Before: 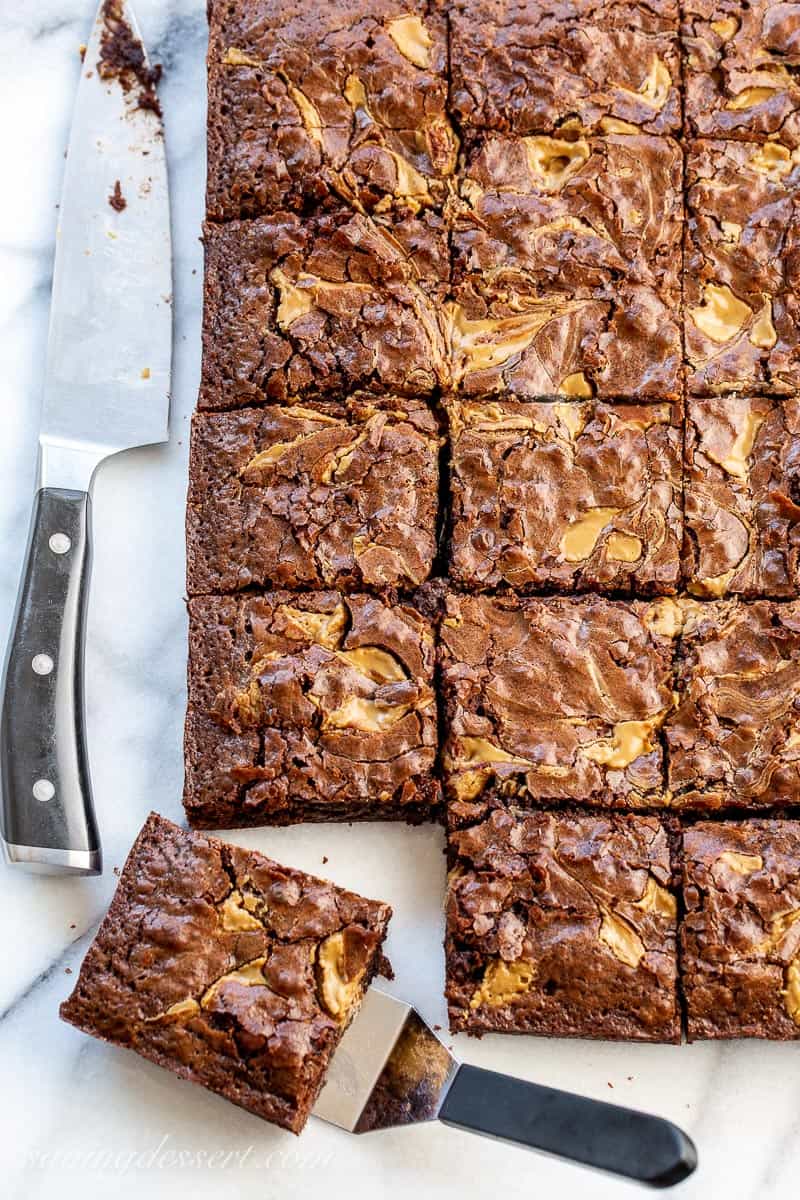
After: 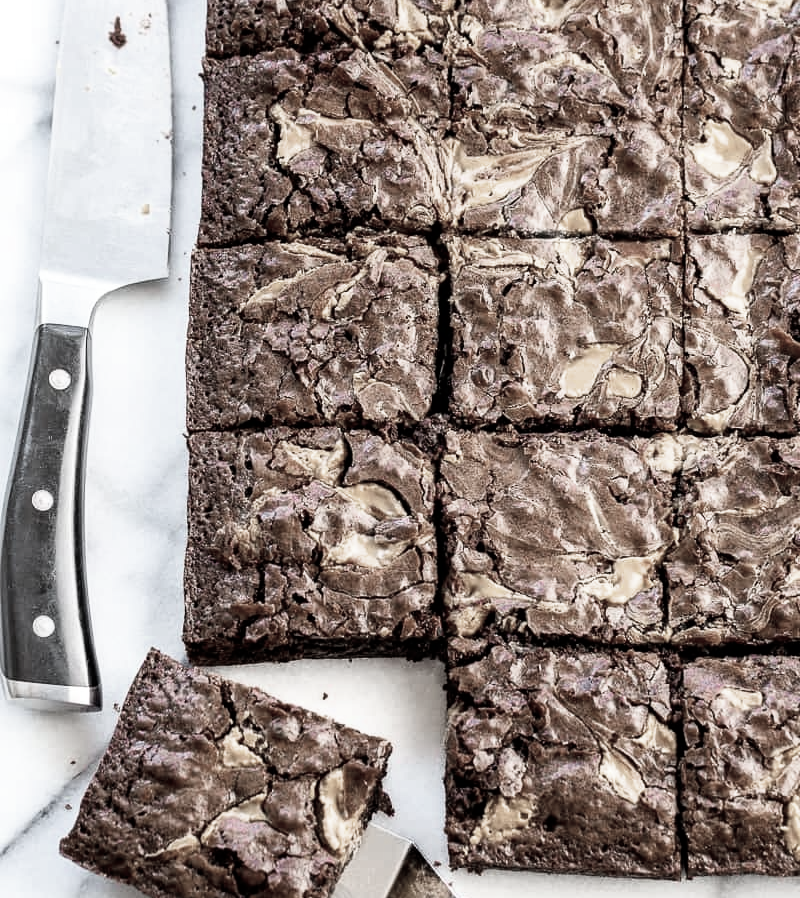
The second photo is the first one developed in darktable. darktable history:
color zones: curves: ch1 [(0, 0.34) (0.143, 0.164) (0.286, 0.152) (0.429, 0.176) (0.571, 0.173) (0.714, 0.188) (0.857, 0.199) (1, 0.34)]
crop: top 13.708%, bottom 11.383%
filmic rgb: black relative exposure -7.96 EV, white relative exposure 2.47 EV, hardness 6.41
